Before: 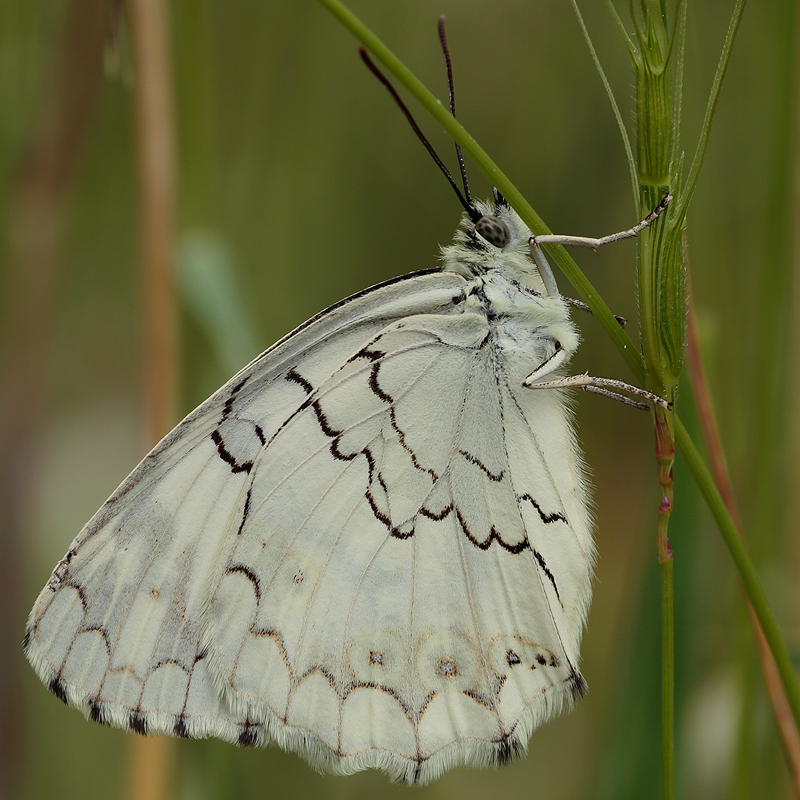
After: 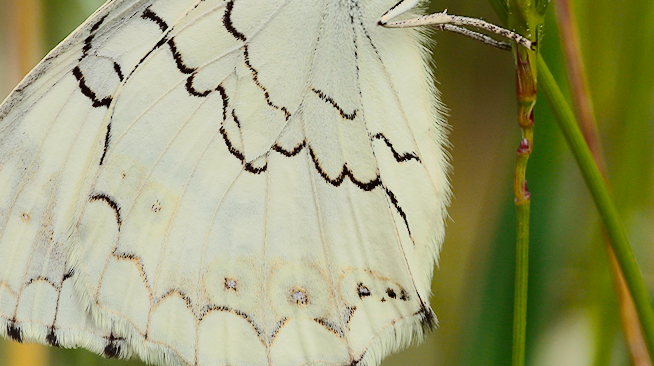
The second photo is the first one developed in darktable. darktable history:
crop and rotate: left 13.306%, top 48.129%, bottom 2.928%
tone curve: curves: ch0 [(0, 0.011) (0.104, 0.085) (0.236, 0.234) (0.398, 0.507) (0.472, 0.62) (0.641, 0.773) (0.835, 0.883) (1, 0.961)]; ch1 [(0, 0) (0.353, 0.344) (0.43, 0.401) (0.479, 0.476) (0.502, 0.504) (0.54, 0.542) (0.602, 0.613) (0.638, 0.668) (0.693, 0.727) (1, 1)]; ch2 [(0, 0) (0.34, 0.314) (0.434, 0.43) (0.5, 0.506) (0.528, 0.534) (0.55, 0.567) (0.595, 0.613) (0.644, 0.729) (1, 1)], color space Lab, independent channels, preserve colors none
rotate and perspective: rotation 0.062°, lens shift (vertical) 0.115, lens shift (horizontal) -0.133, crop left 0.047, crop right 0.94, crop top 0.061, crop bottom 0.94
